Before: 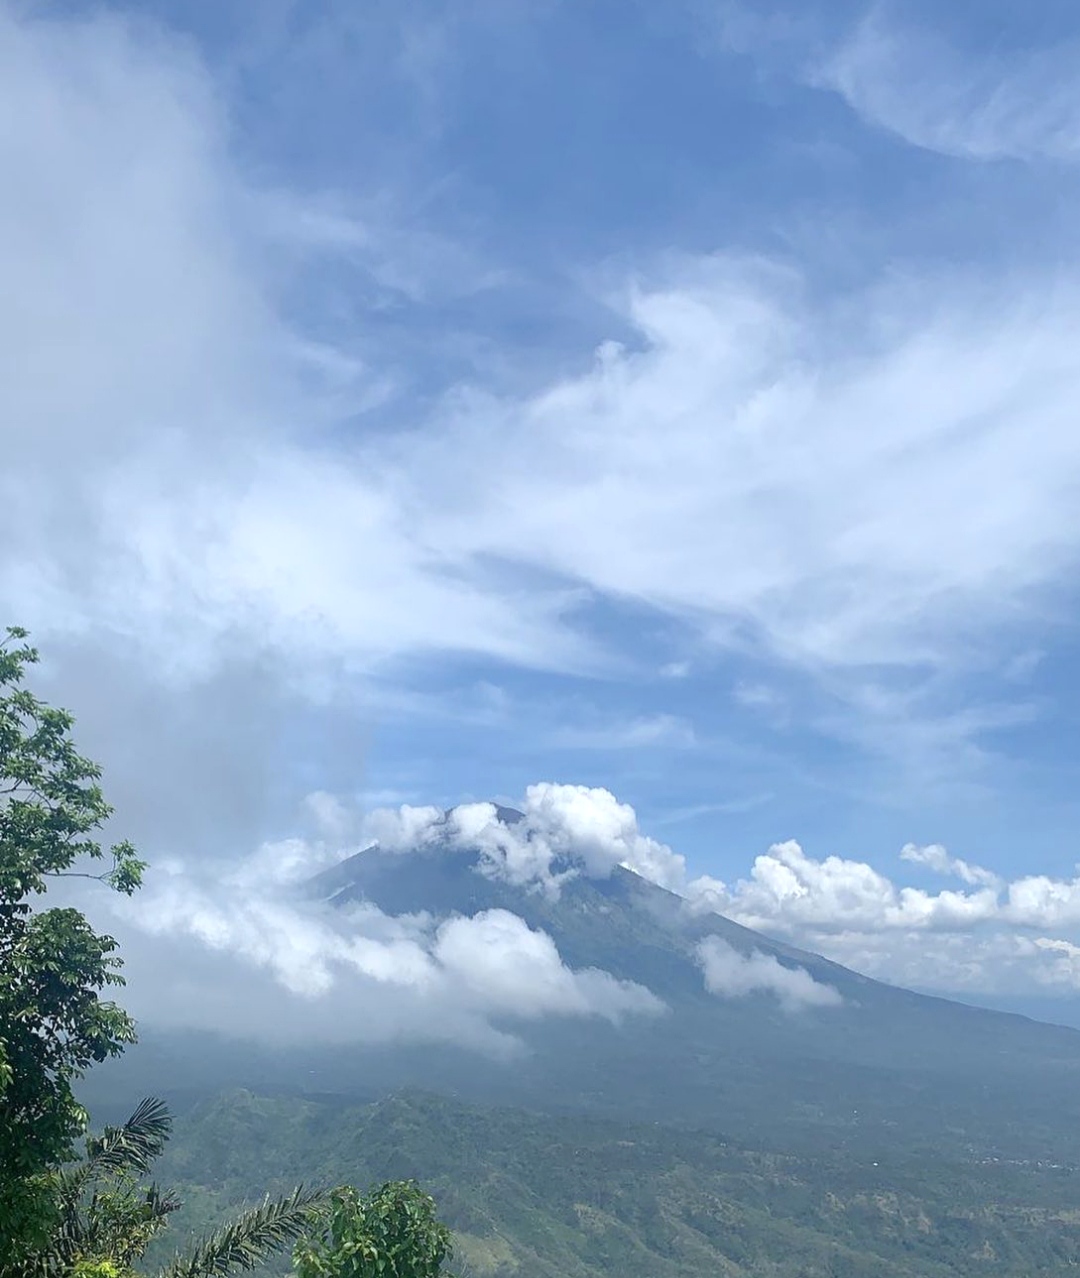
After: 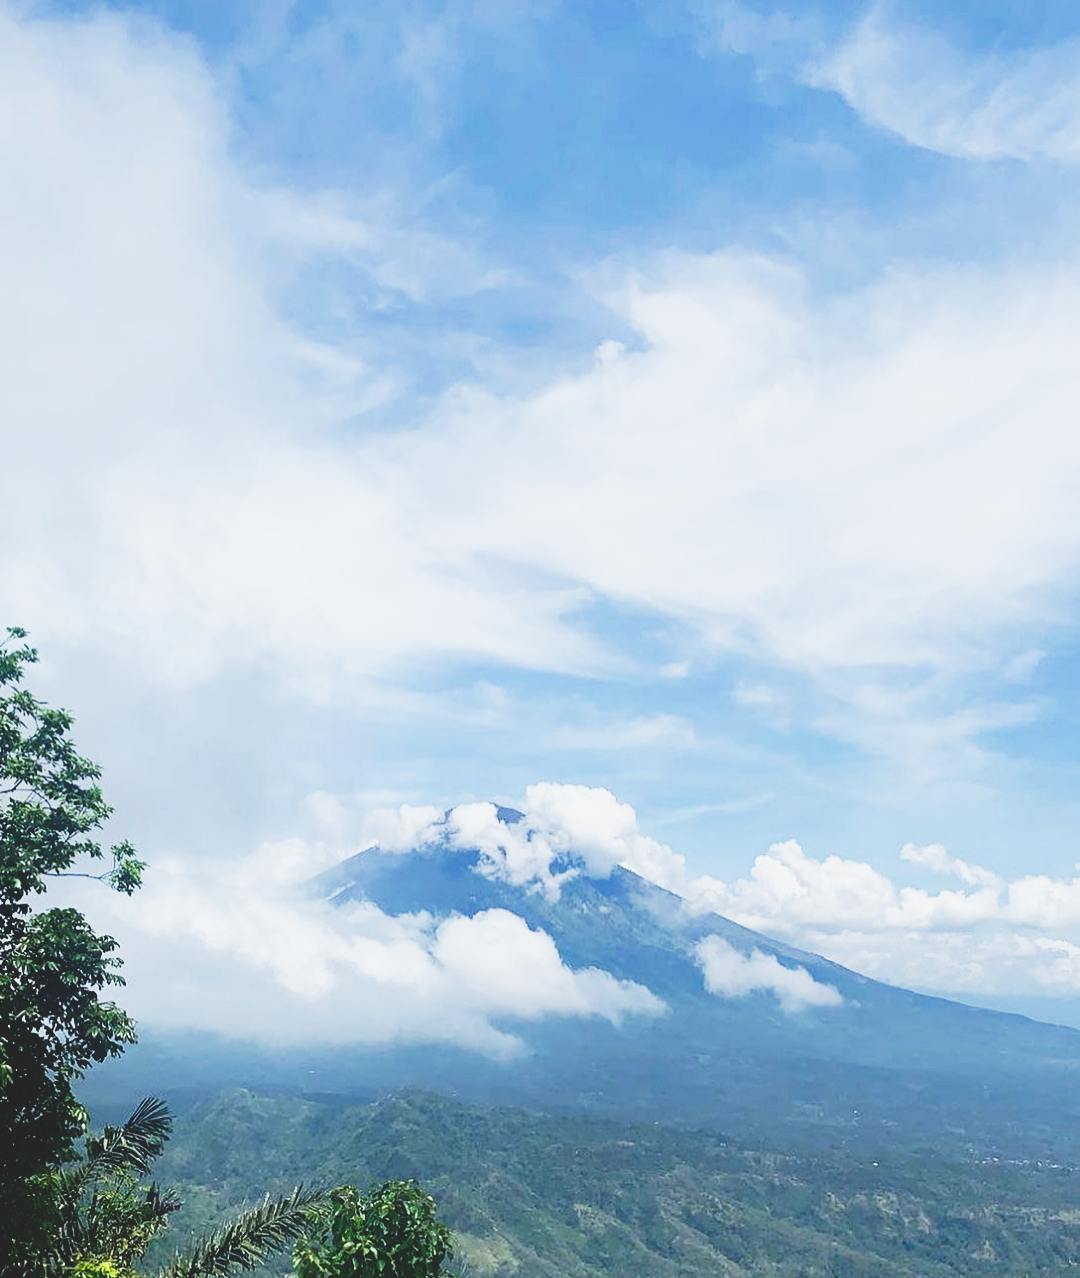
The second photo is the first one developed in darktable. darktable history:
tone curve: curves: ch0 [(0, 0) (0.003, 0.142) (0.011, 0.142) (0.025, 0.147) (0.044, 0.147) (0.069, 0.152) (0.1, 0.16) (0.136, 0.172) (0.177, 0.193) (0.224, 0.221) (0.277, 0.264) (0.335, 0.322) (0.399, 0.399) (0.468, 0.49) (0.543, 0.593) (0.623, 0.723) (0.709, 0.841) (0.801, 0.925) (0.898, 0.976) (1, 1)], preserve colors none
sigmoid: skew -0.2, preserve hue 0%, red attenuation 0.1, red rotation 0.035, green attenuation 0.1, green rotation -0.017, blue attenuation 0.15, blue rotation -0.052, base primaries Rec2020
